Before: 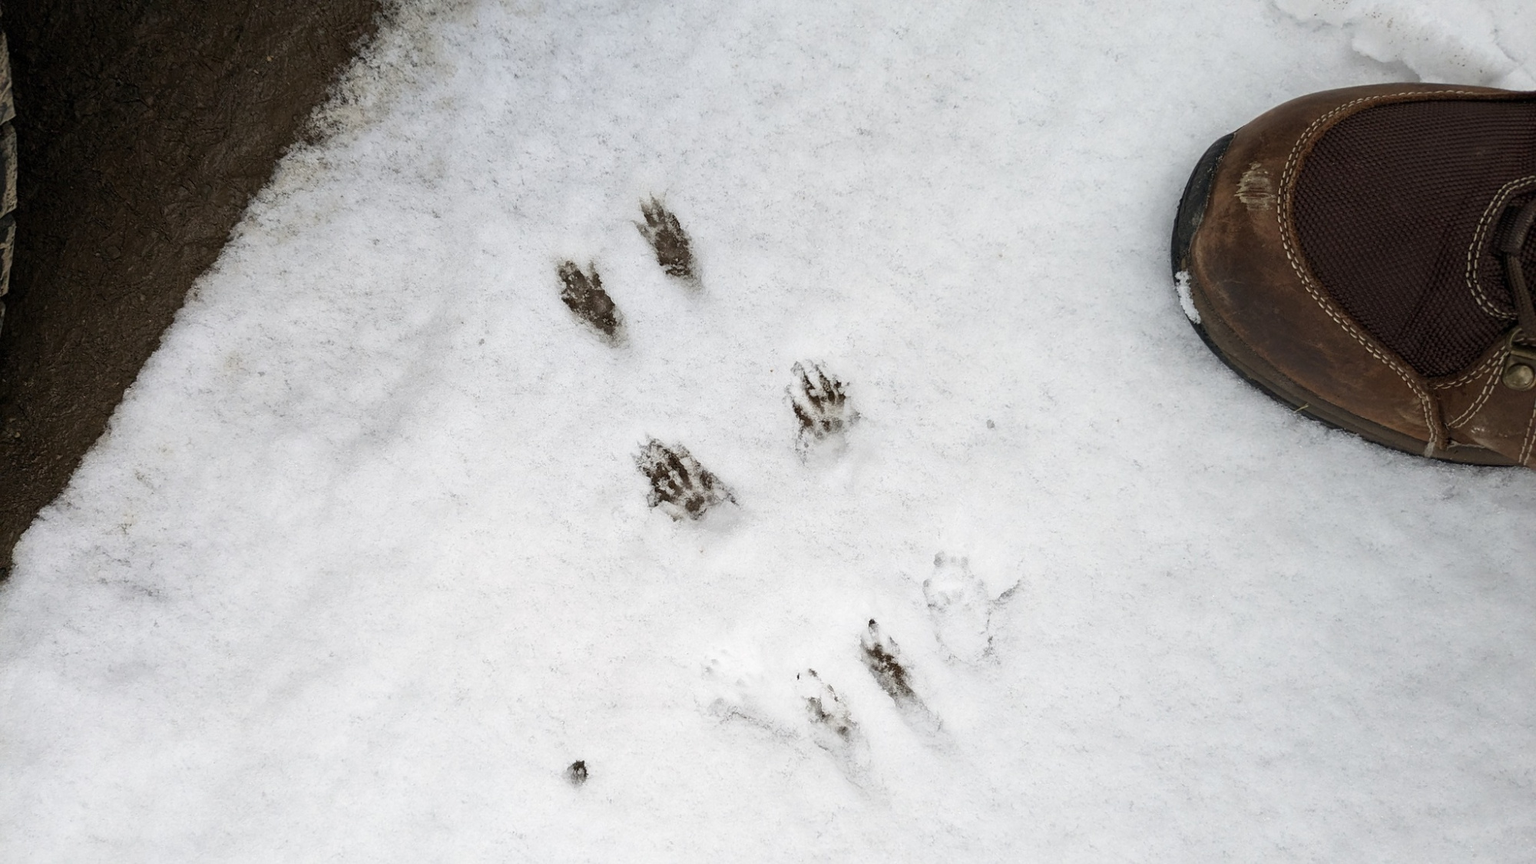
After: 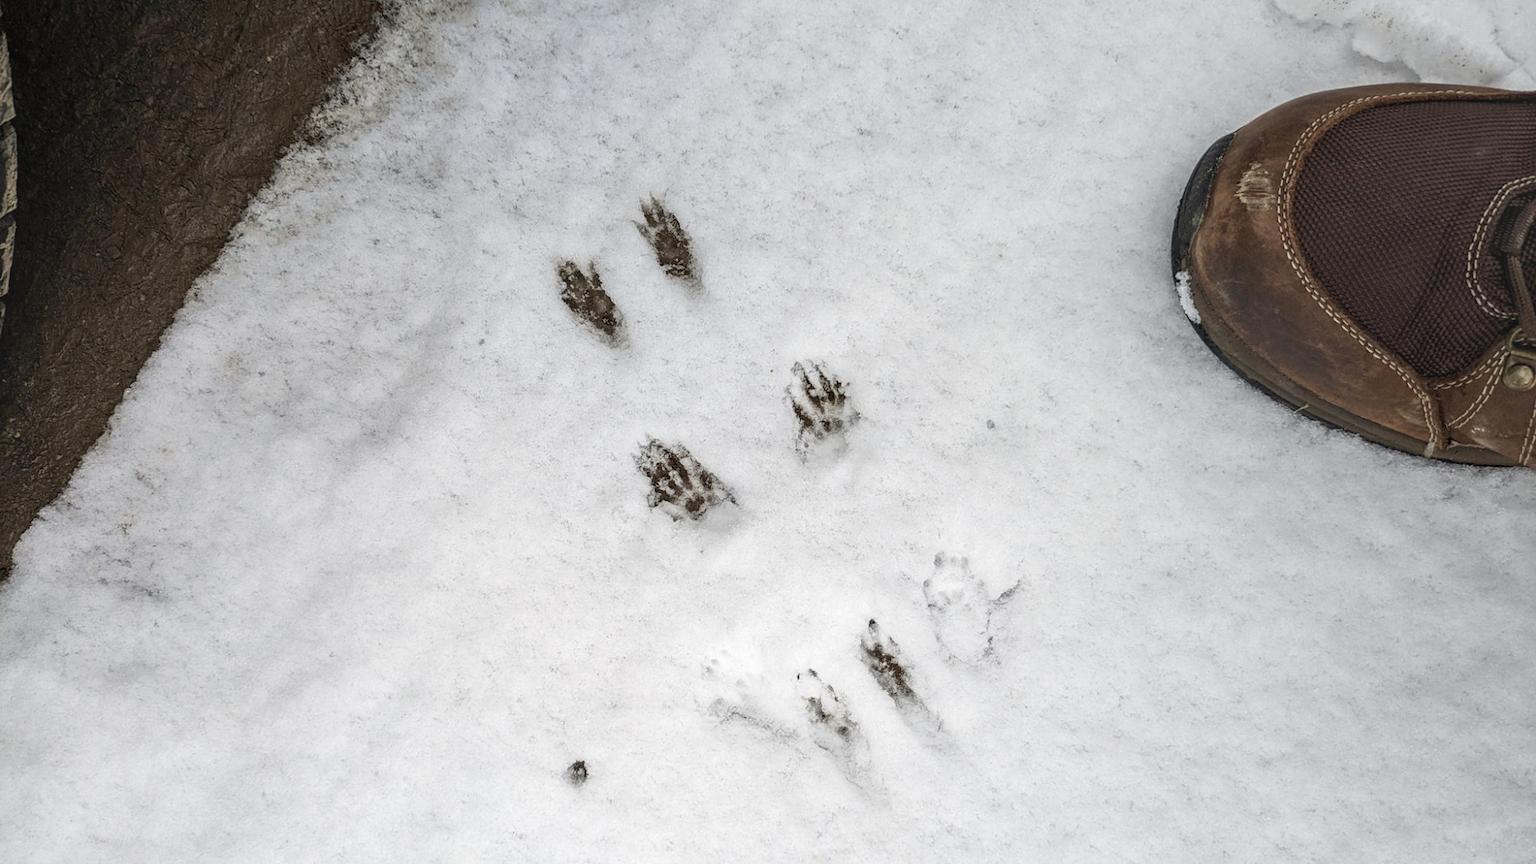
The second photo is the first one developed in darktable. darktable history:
local contrast: highlights 5%, shadows 6%, detail 134%
